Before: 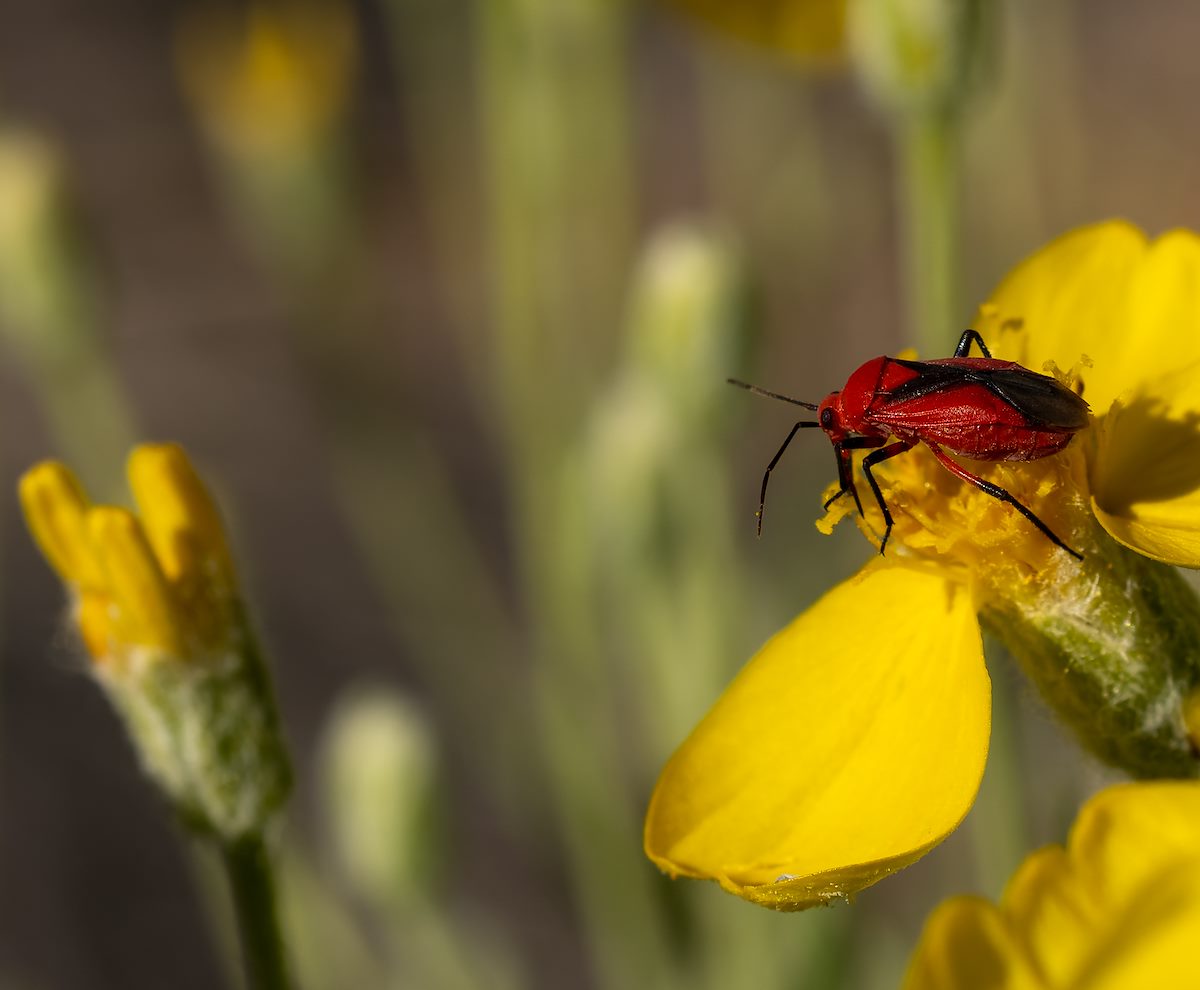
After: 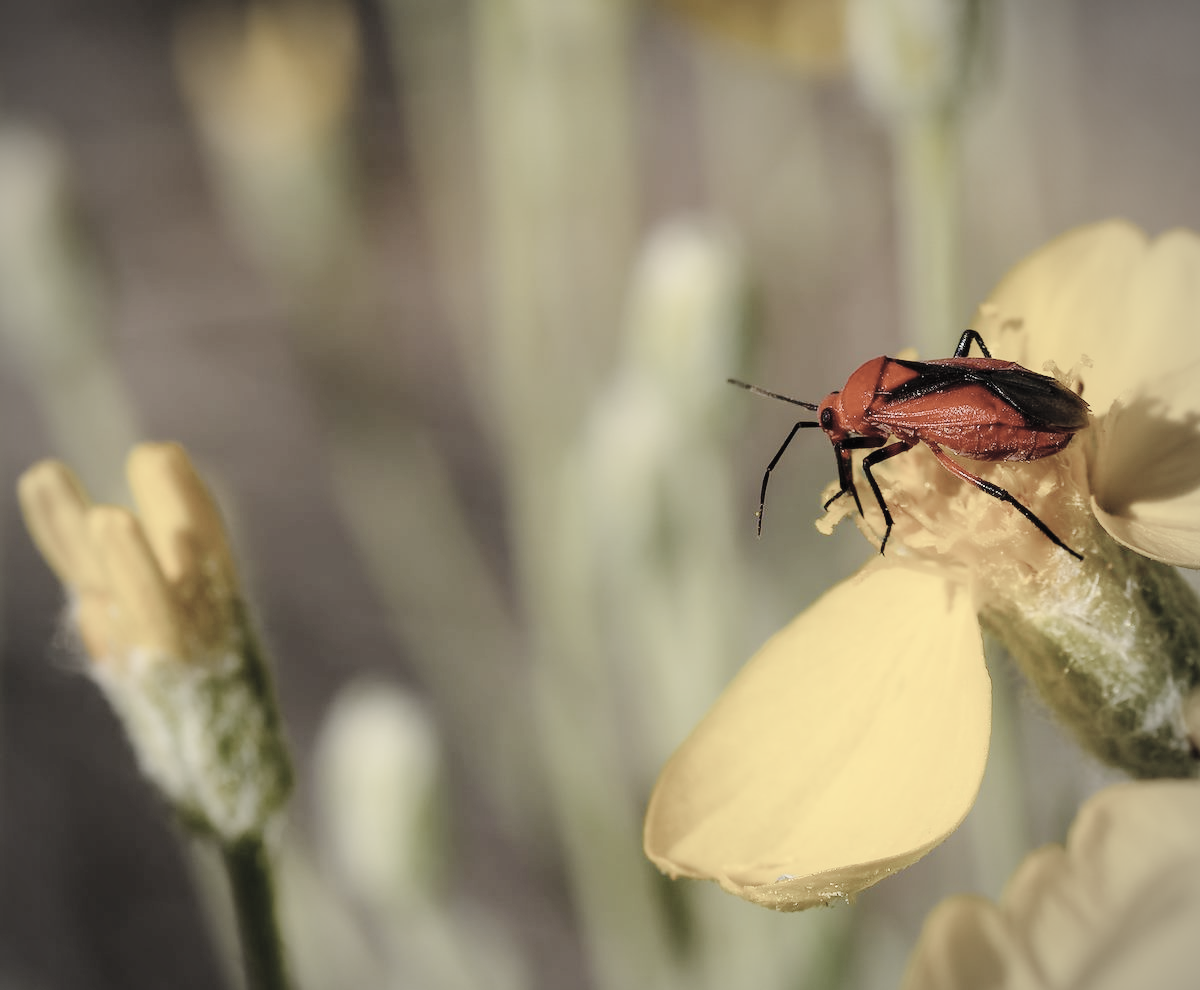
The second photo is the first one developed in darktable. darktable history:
vignetting: on, module defaults
tone curve: curves: ch0 [(0, 0.01) (0.097, 0.07) (0.204, 0.173) (0.447, 0.517) (0.539, 0.624) (0.733, 0.791) (0.879, 0.898) (1, 0.98)]; ch1 [(0, 0) (0.393, 0.415) (0.447, 0.448) (0.485, 0.494) (0.523, 0.509) (0.545, 0.541) (0.574, 0.561) (0.648, 0.674) (1, 1)]; ch2 [(0, 0) (0.369, 0.388) (0.449, 0.431) (0.499, 0.5) (0.521, 0.51) (0.53, 0.54) (0.564, 0.569) (0.674, 0.735) (1, 1)], preserve colors none
contrast brightness saturation: brightness 0.182, saturation -0.497
